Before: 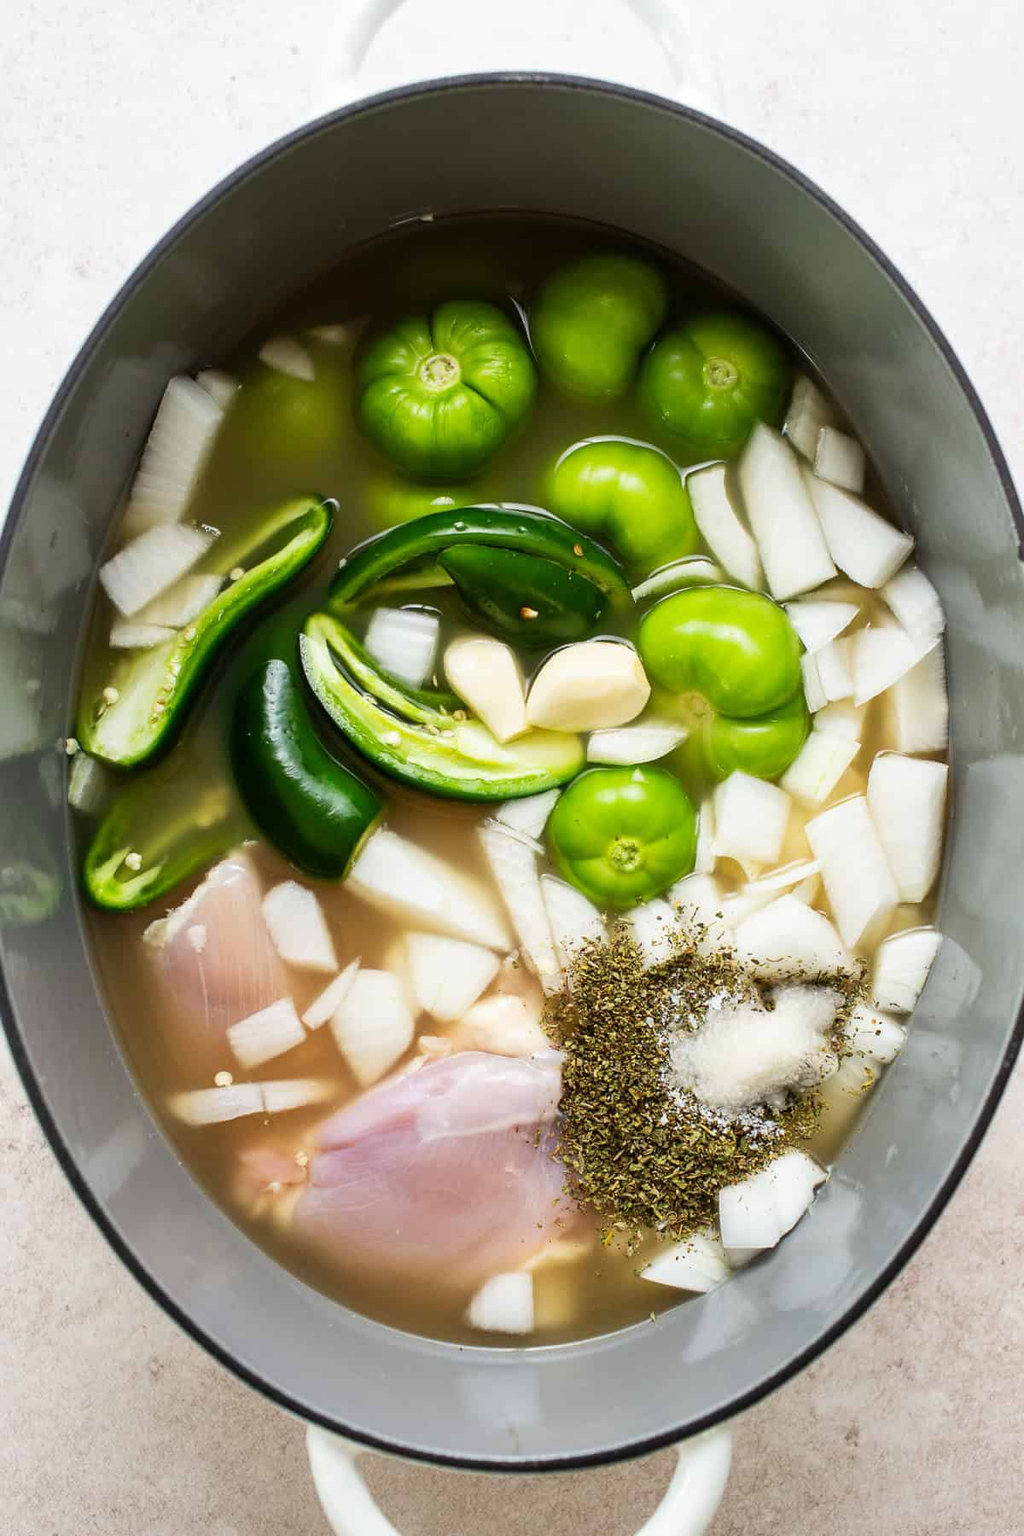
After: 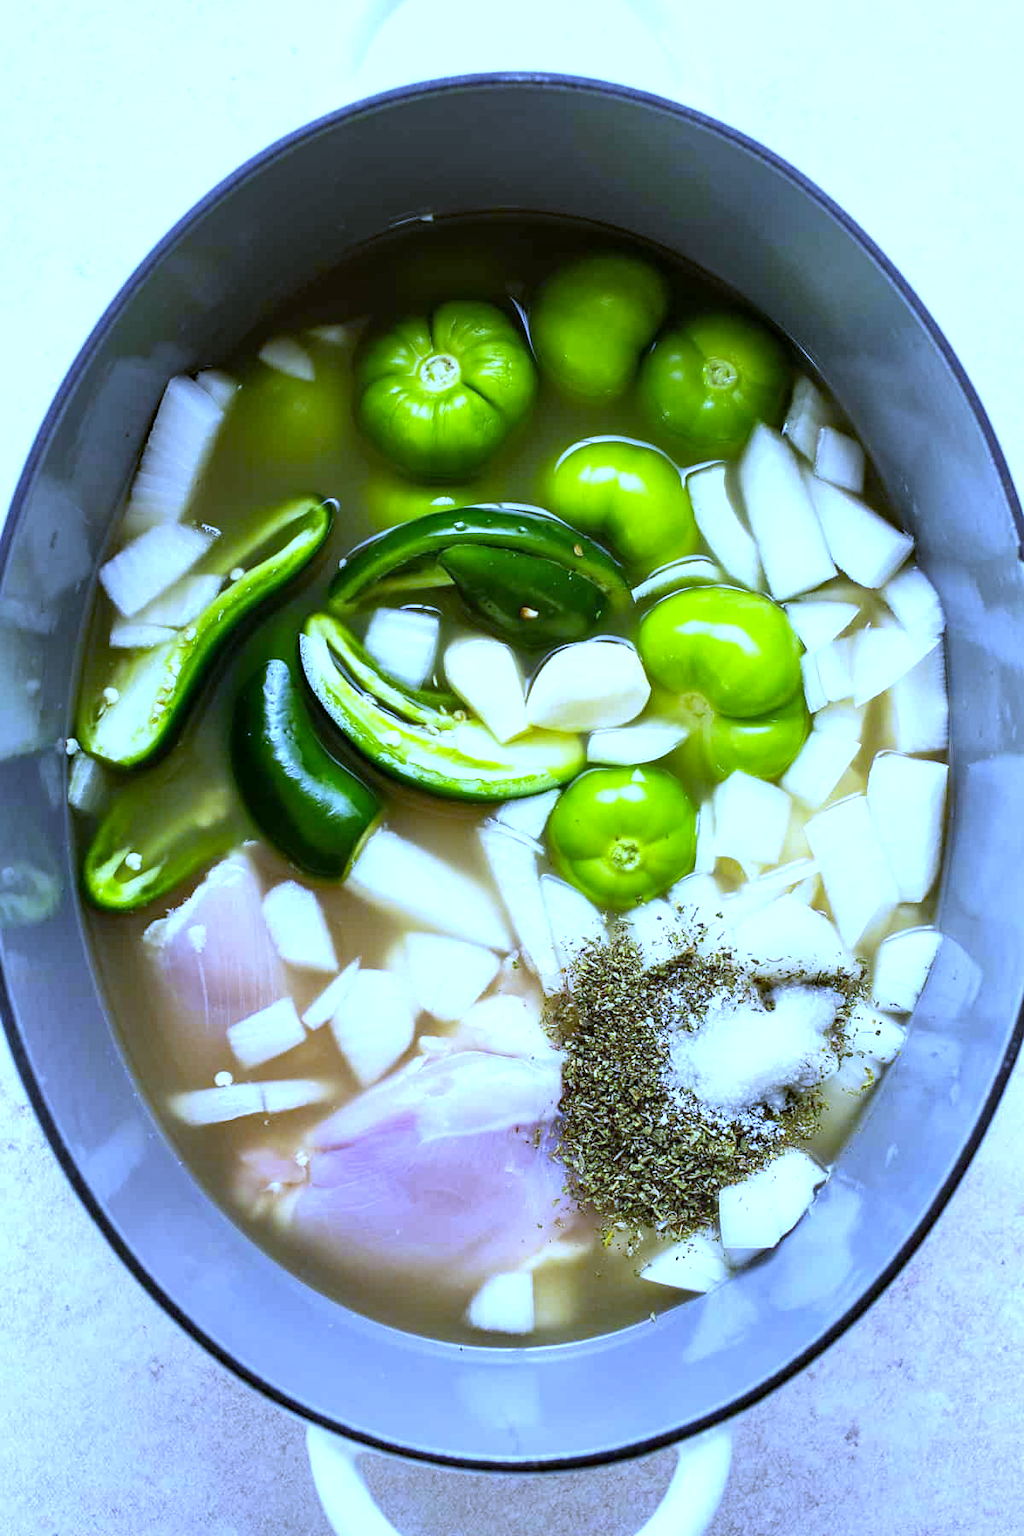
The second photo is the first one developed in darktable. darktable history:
haze removal: compatibility mode true, adaptive false
white balance: red 0.766, blue 1.537
exposure: black level correction 0.001, exposure 0.5 EV, compensate exposure bias true, compensate highlight preservation false
